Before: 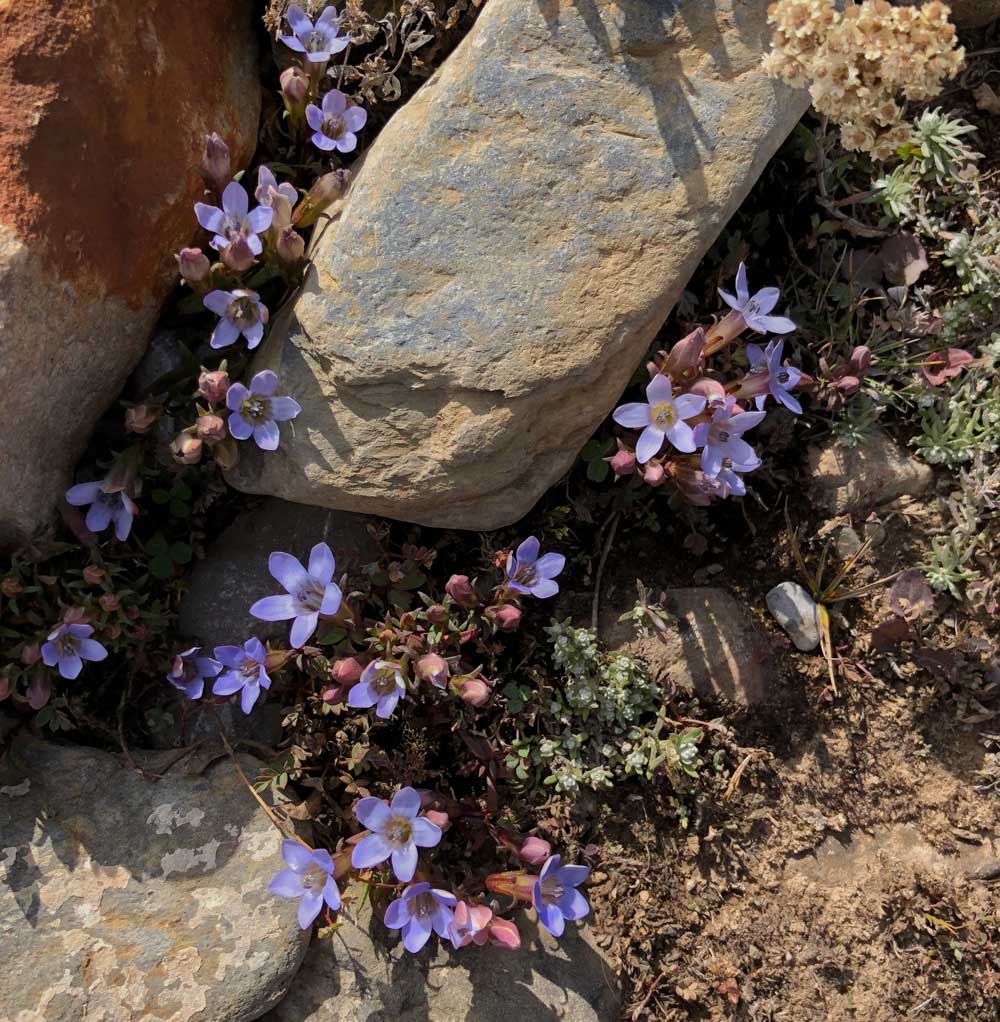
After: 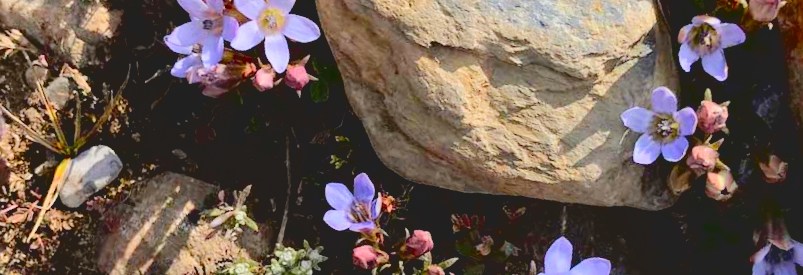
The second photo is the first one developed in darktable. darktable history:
white balance: emerald 1
crop and rotate: angle 16.12°, top 30.835%, bottom 35.653%
shadows and highlights: radius 108.52, shadows 23.73, highlights -59.32, low approximation 0.01, soften with gaussian
lowpass: radius 0.1, contrast 0.85, saturation 1.1, unbound 0
base curve: curves: ch0 [(0, 0) (0.025, 0.046) (0.112, 0.277) (0.467, 0.74) (0.814, 0.929) (1, 0.942)]
contrast brightness saturation: saturation -0.05
exposure: black level correction 0.012, compensate highlight preservation false
